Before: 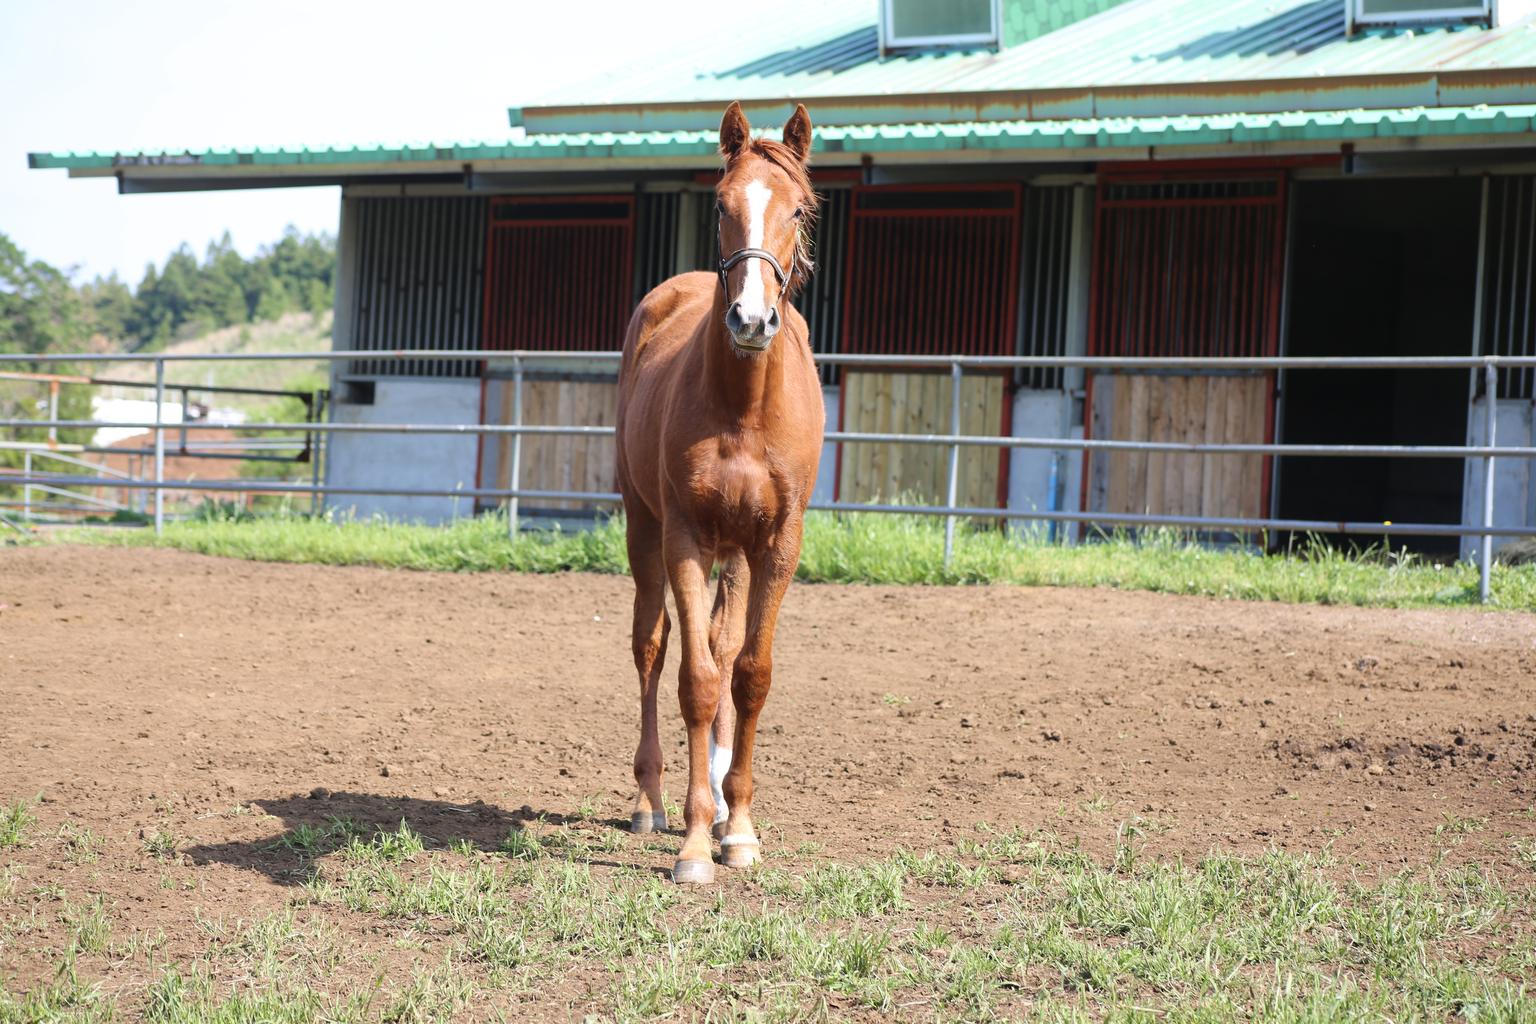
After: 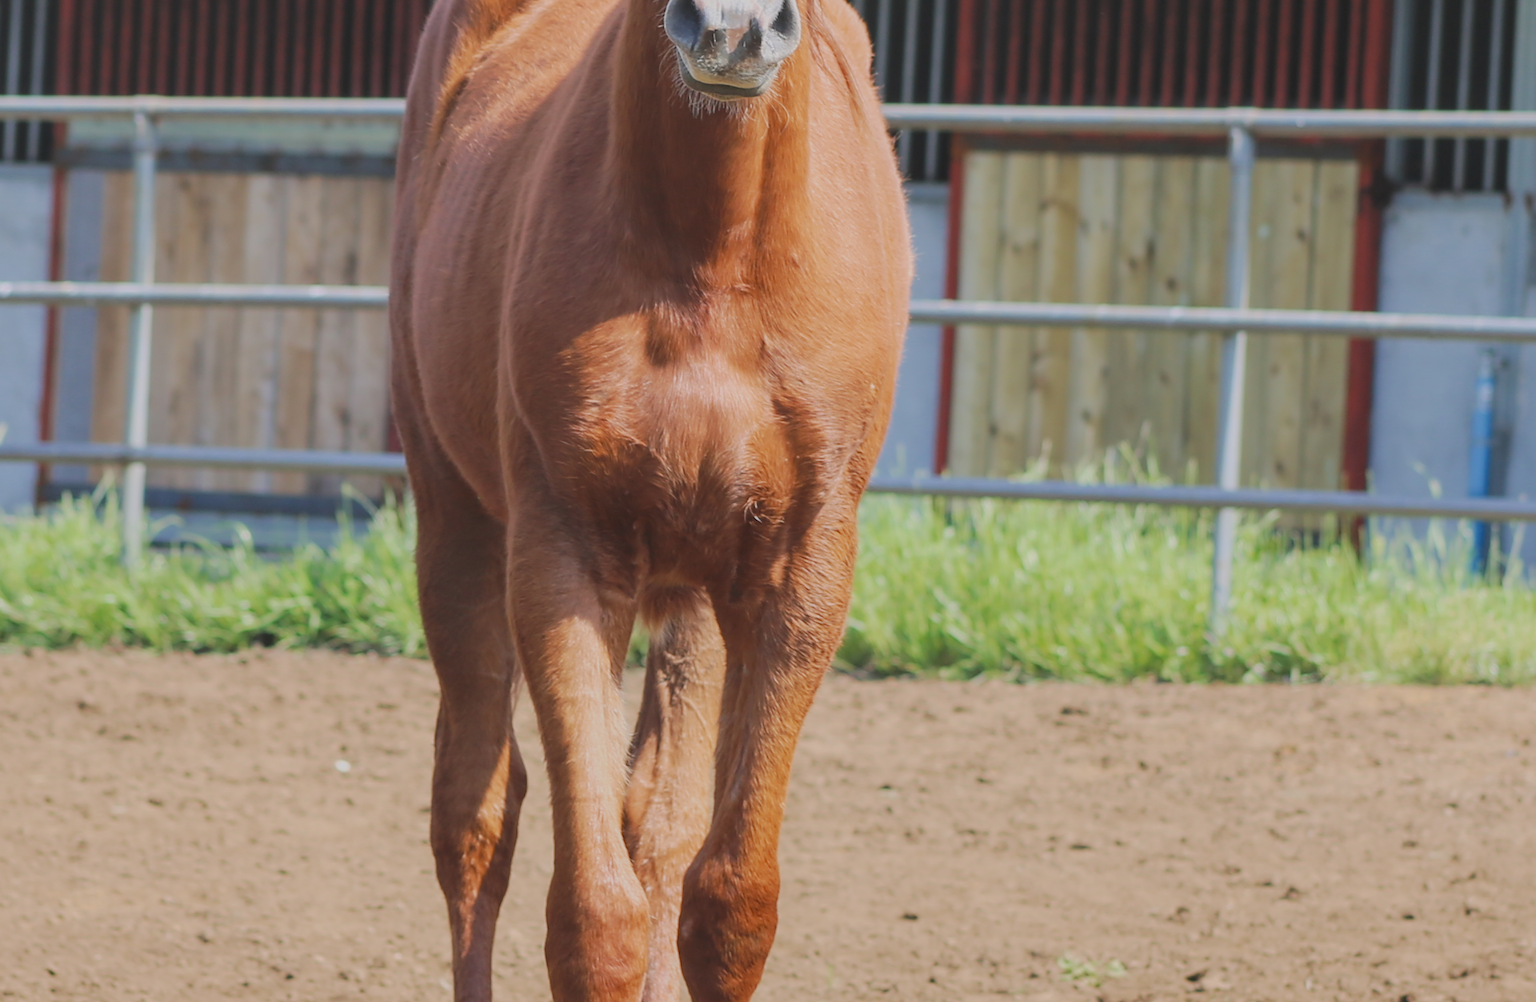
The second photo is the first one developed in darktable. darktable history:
crop: left 29.954%, top 30.486%, right 30.015%, bottom 30.299%
tone curve: curves: ch0 [(0, 0) (0.003, 0.125) (0.011, 0.139) (0.025, 0.155) (0.044, 0.174) (0.069, 0.192) (0.1, 0.211) (0.136, 0.234) (0.177, 0.262) (0.224, 0.296) (0.277, 0.337) (0.335, 0.385) (0.399, 0.436) (0.468, 0.5) (0.543, 0.573) (0.623, 0.644) (0.709, 0.713) (0.801, 0.791) (0.898, 0.881) (1, 1)], preserve colors none
local contrast: detail 130%
filmic rgb: middle gray luminance 4.28%, black relative exposure -13.11 EV, white relative exposure 5.01 EV, target black luminance 0%, hardness 5.18, latitude 59.55%, contrast 0.754, highlights saturation mix 4.54%, shadows ↔ highlights balance 26.31%, color science v4 (2020), contrast in shadows soft, contrast in highlights soft
